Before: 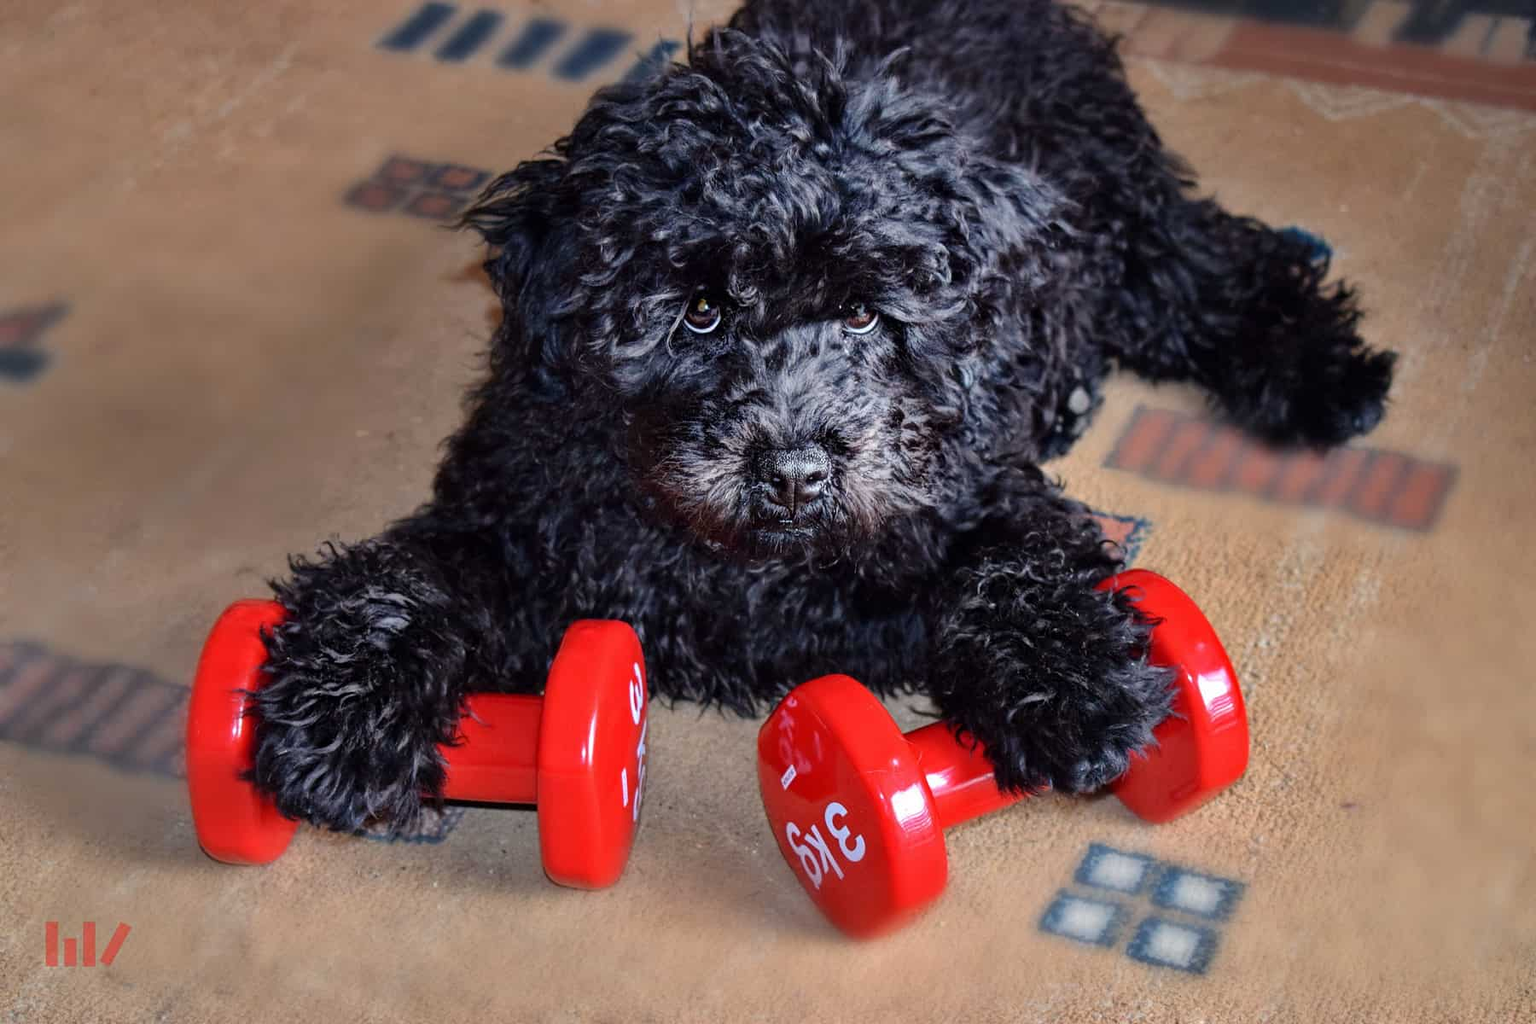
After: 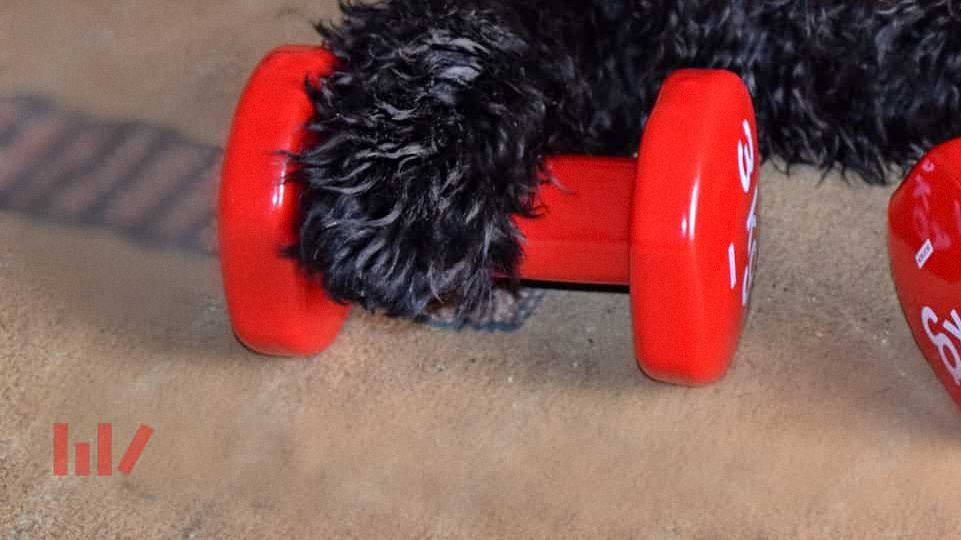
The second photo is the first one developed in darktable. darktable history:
grain: coarseness 0.09 ISO, strength 10%
crop and rotate: top 54.778%, right 46.61%, bottom 0.159%
